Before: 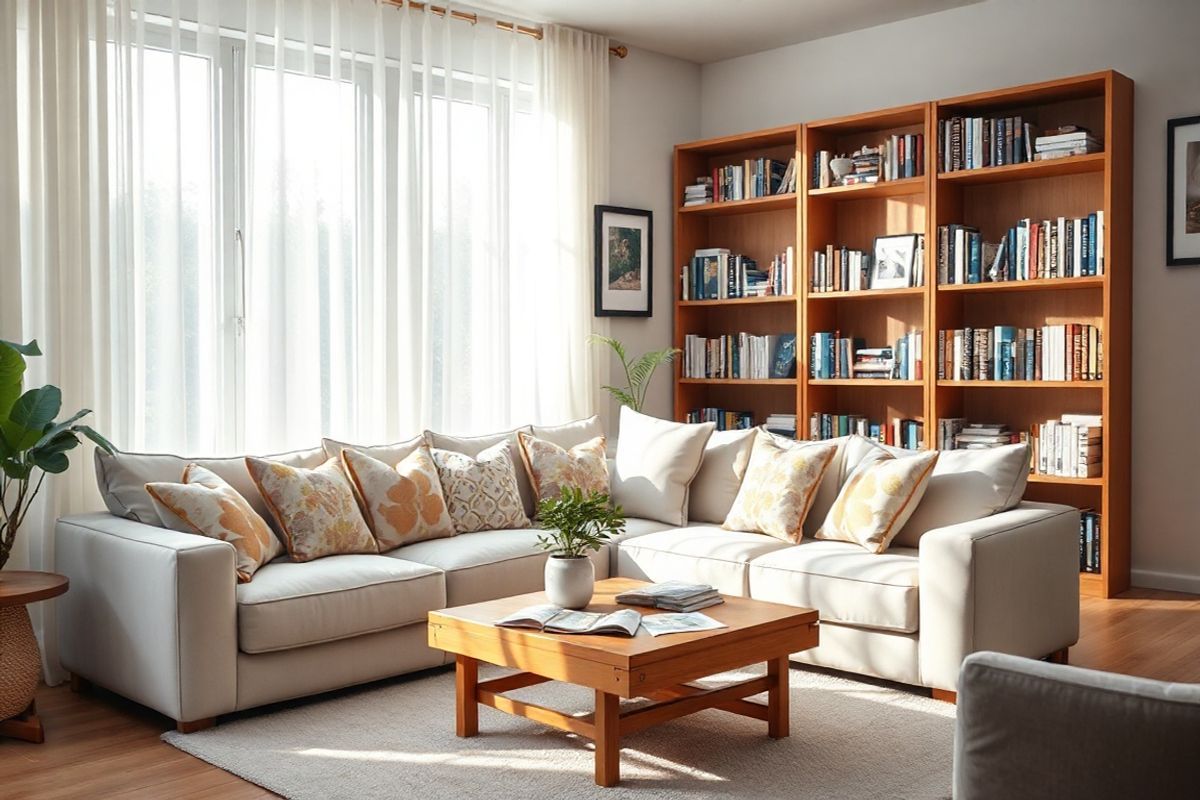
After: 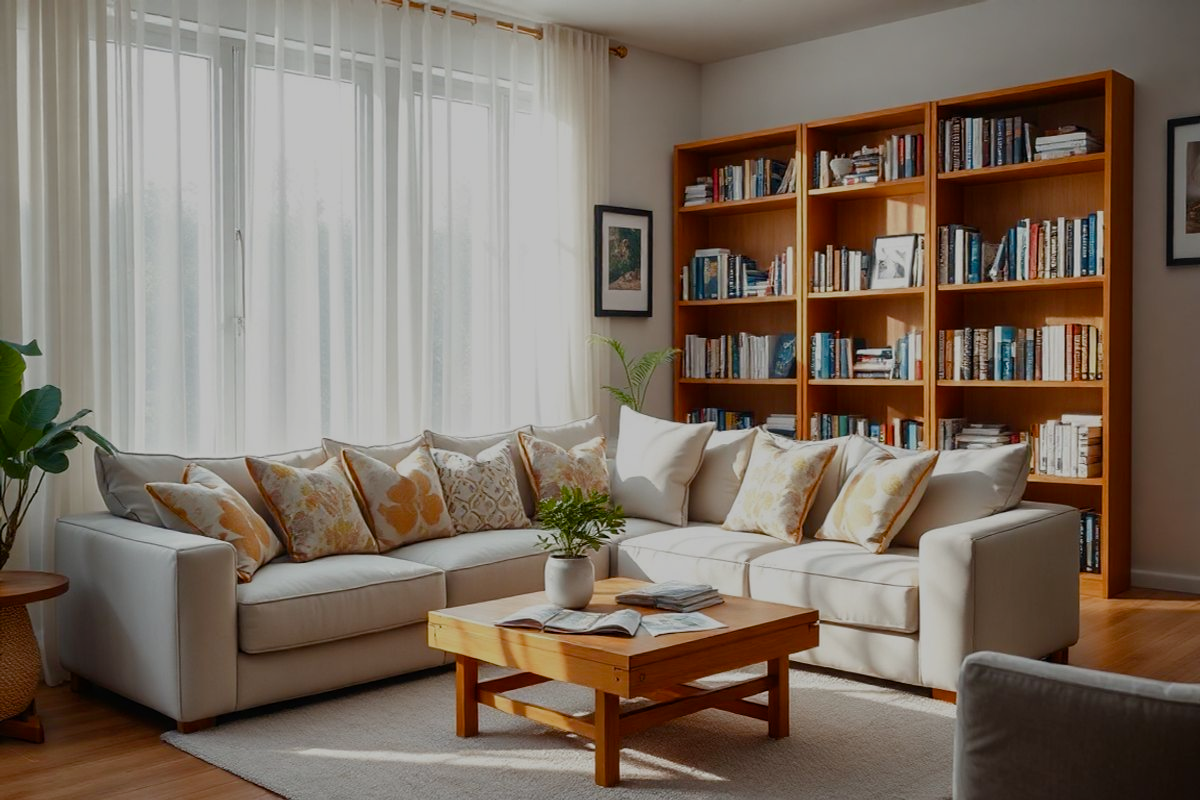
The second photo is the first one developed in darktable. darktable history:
color balance rgb: perceptual saturation grading › global saturation 24.885%, perceptual saturation grading › highlights -50.333%, perceptual saturation grading › shadows 30.724%, perceptual brilliance grading › global brilliance 2.93%, perceptual brilliance grading › highlights -2.628%, perceptual brilliance grading › shadows 2.904%
exposure: exposure -0.947 EV, compensate highlight preservation false
